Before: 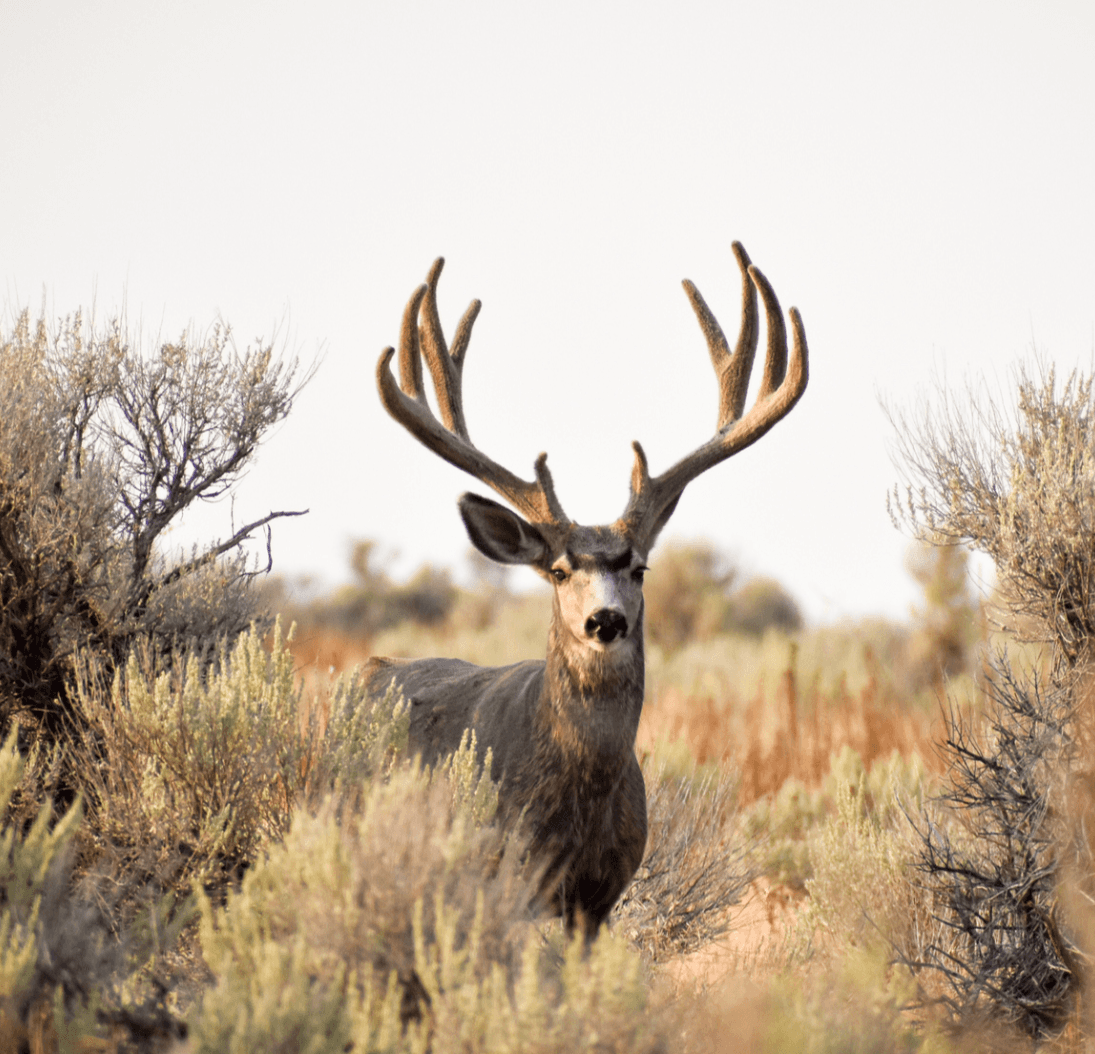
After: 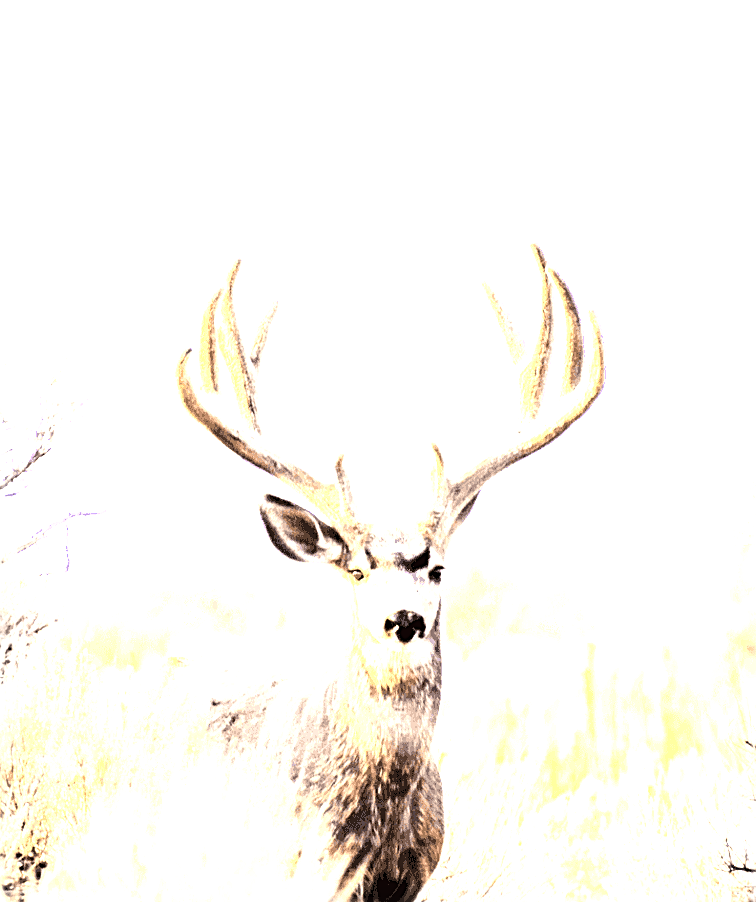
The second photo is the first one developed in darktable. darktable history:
tone equalizer: -7 EV 0.143 EV, -6 EV 0.571 EV, -5 EV 1.12 EV, -4 EV 1.34 EV, -3 EV 1.18 EV, -2 EV 0.6 EV, -1 EV 0.154 EV, edges refinement/feathering 500, mask exposure compensation -1.57 EV, preserve details no
exposure: black level correction 0.001, exposure 1.047 EV, compensate exposure bias true, compensate highlight preservation false
levels: black 0.073%, levels [0.012, 0.367, 0.697]
vignetting: fall-off start 93.65%, fall-off radius 5.66%, brightness -0.178, saturation -0.301, automatic ratio true, width/height ratio 1.332, shape 0.05
crop: left 18.538%, right 12.331%, bottom 14.379%
sharpen: on, module defaults
